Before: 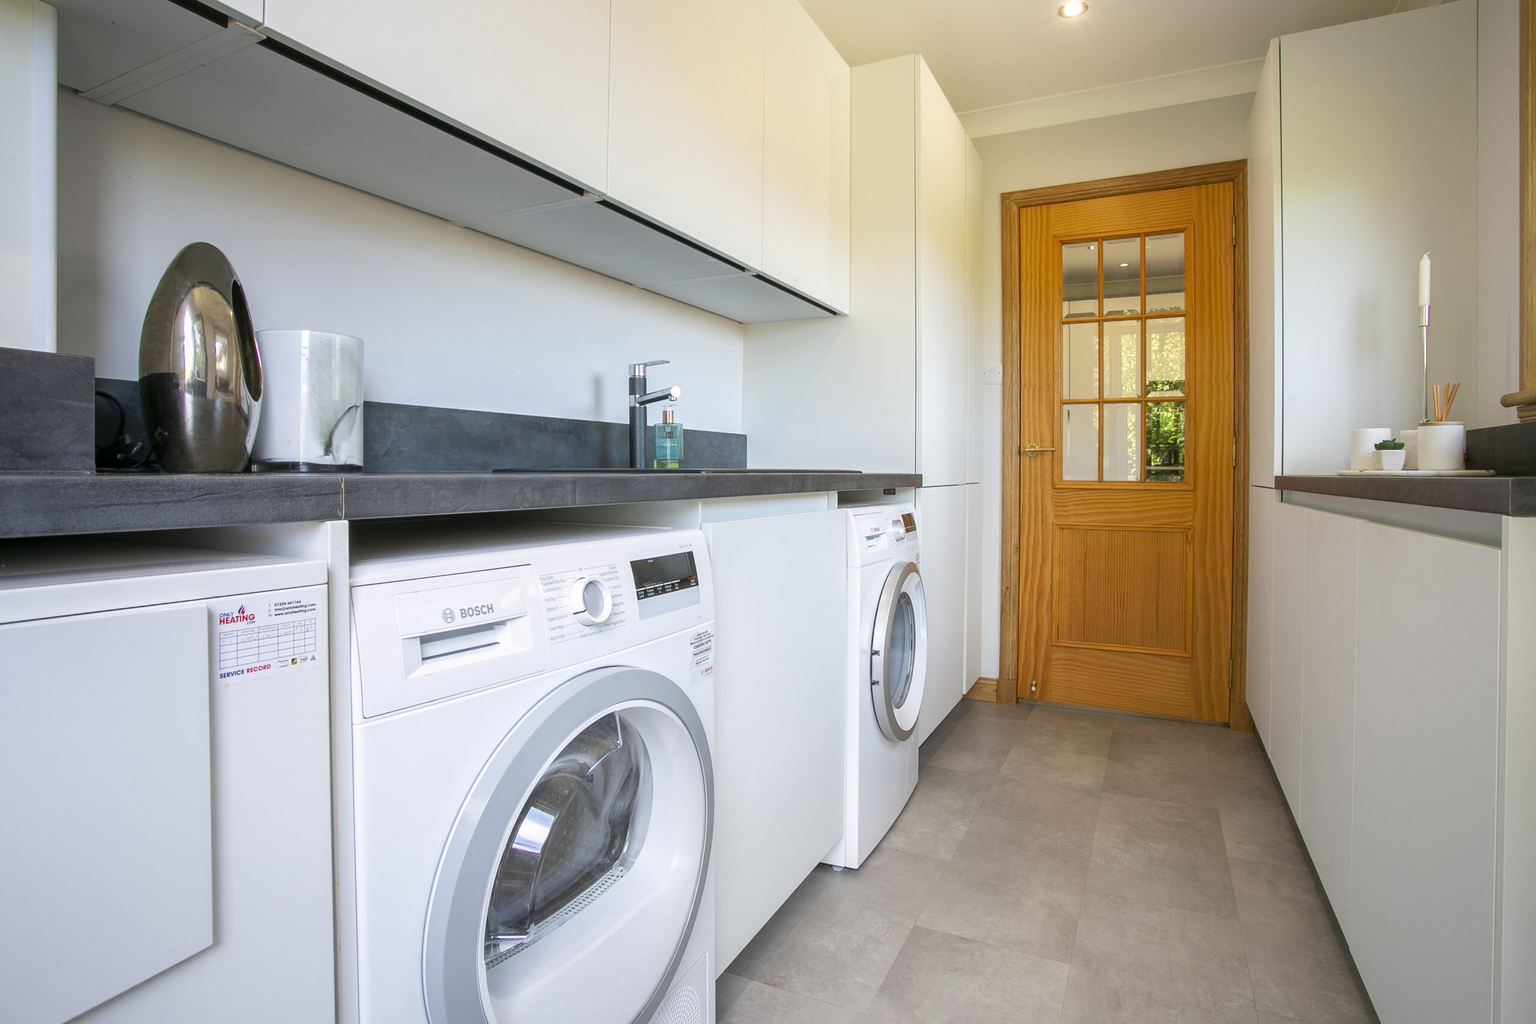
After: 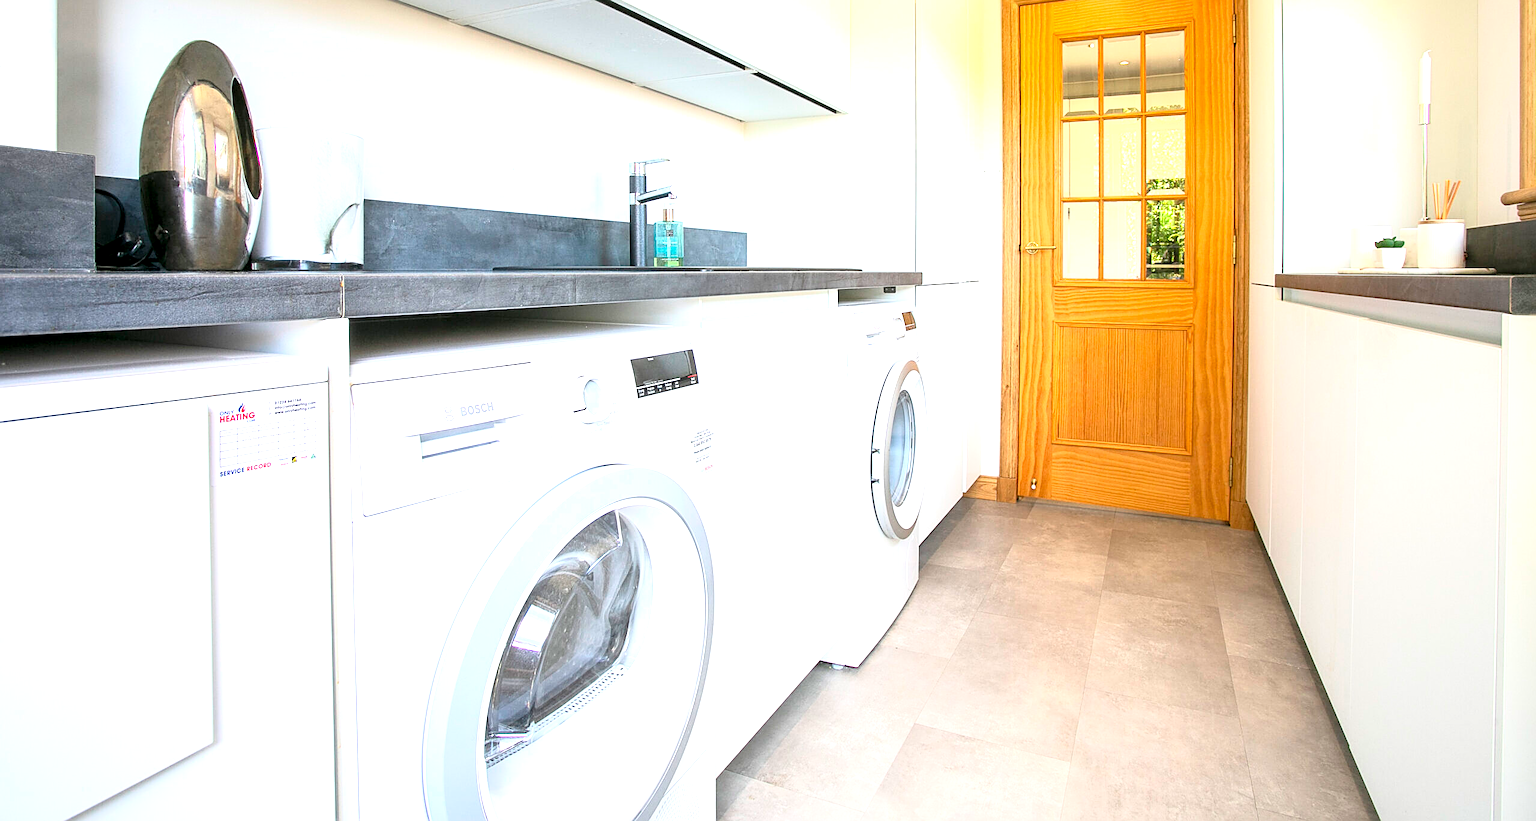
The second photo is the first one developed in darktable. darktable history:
crop and rotate: top 19.793%
sharpen: on, module defaults
base curve: curves: ch0 [(0, 0) (0.666, 0.806) (1, 1)]
exposure: exposure 1.143 EV, compensate exposure bias true, compensate highlight preservation false
local contrast: highlights 102%, shadows 101%, detail 119%, midtone range 0.2
